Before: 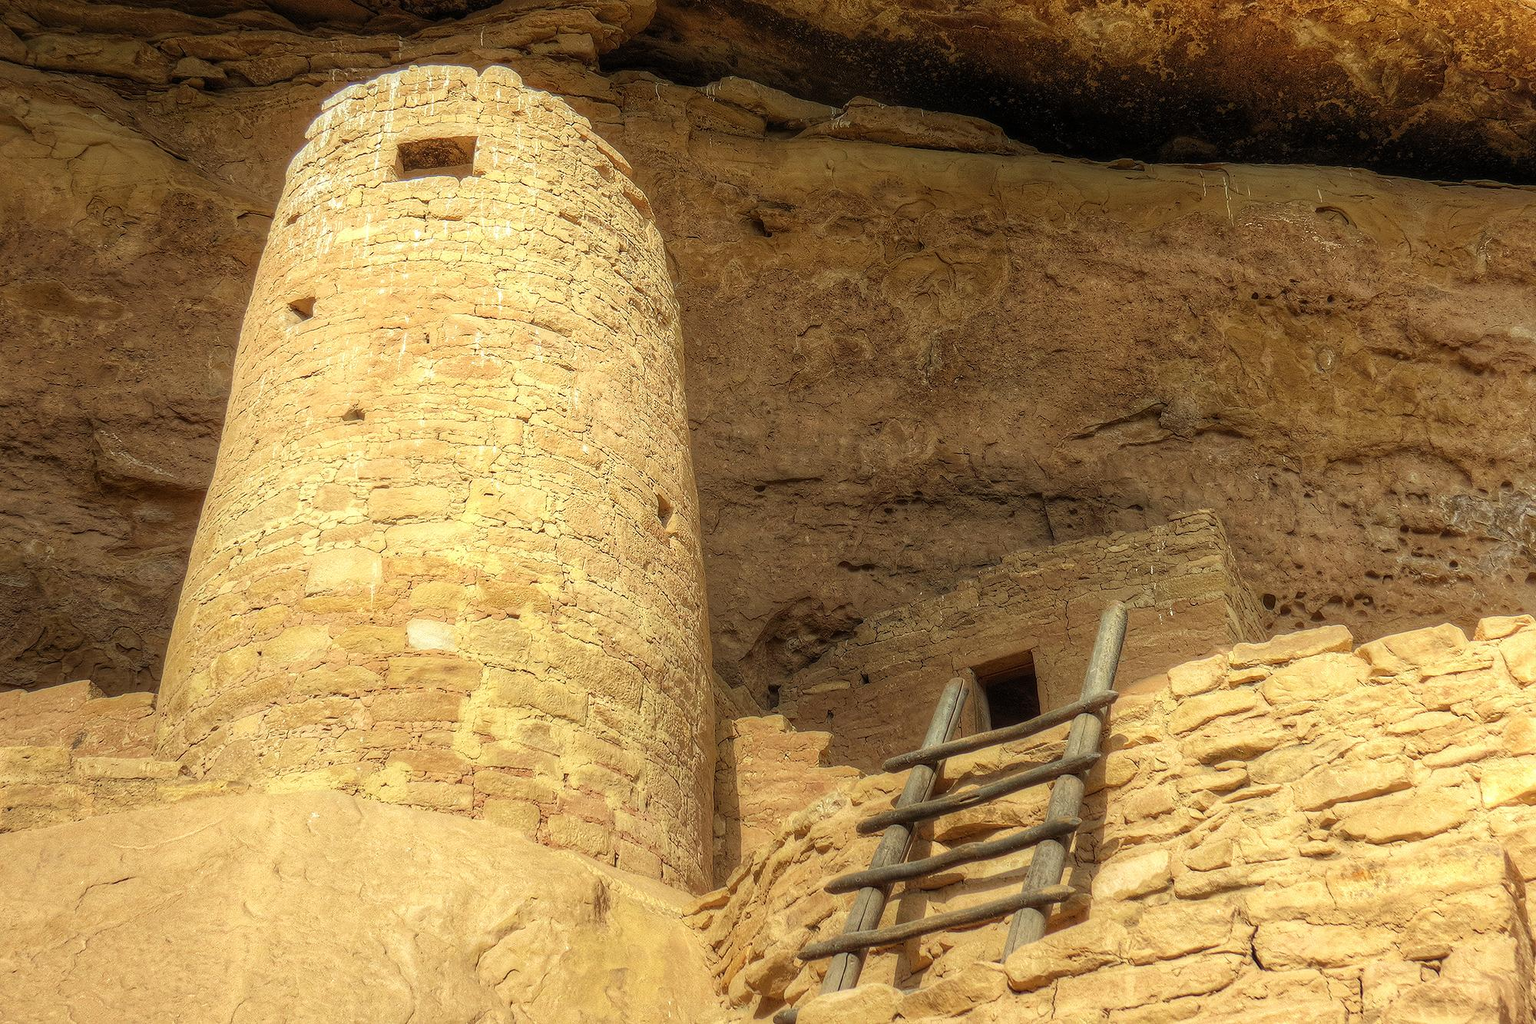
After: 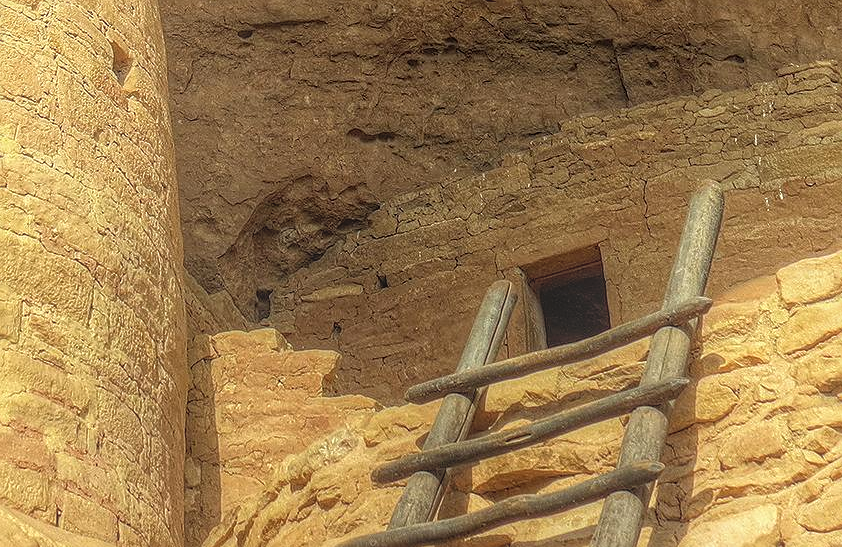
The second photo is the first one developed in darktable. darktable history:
crop: left 37.221%, top 45.169%, right 20.63%, bottom 13.777%
tone equalizer: on, module defaults
local contrast: highlights 73%, shadows 15%, midtone range 0.197
sharpen: on, module defaults
